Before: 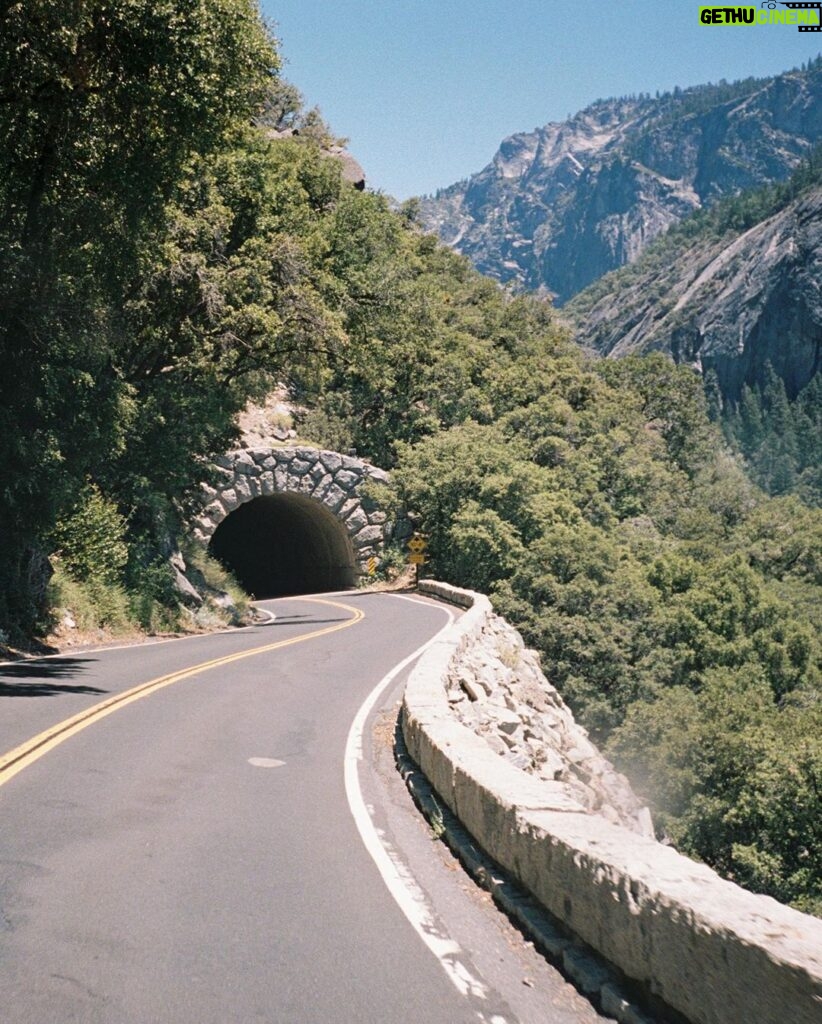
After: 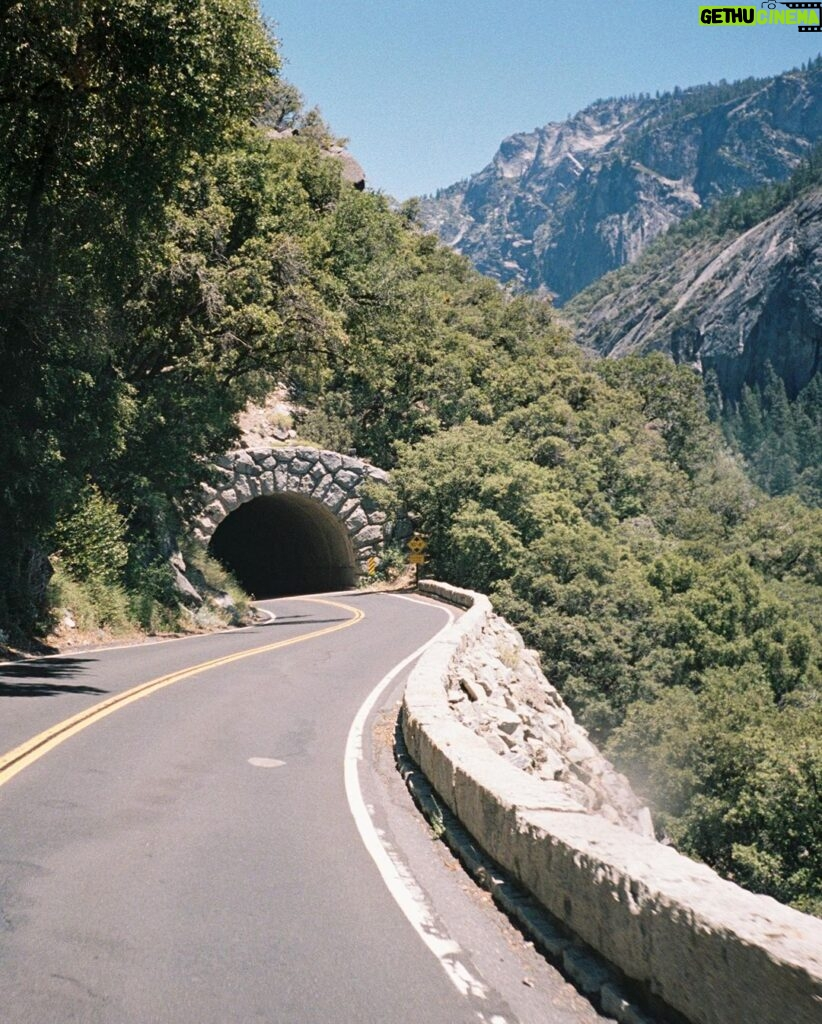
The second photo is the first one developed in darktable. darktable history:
contrast brightness saturation: contrast 0.07
tone equalizer: on, module defaults
